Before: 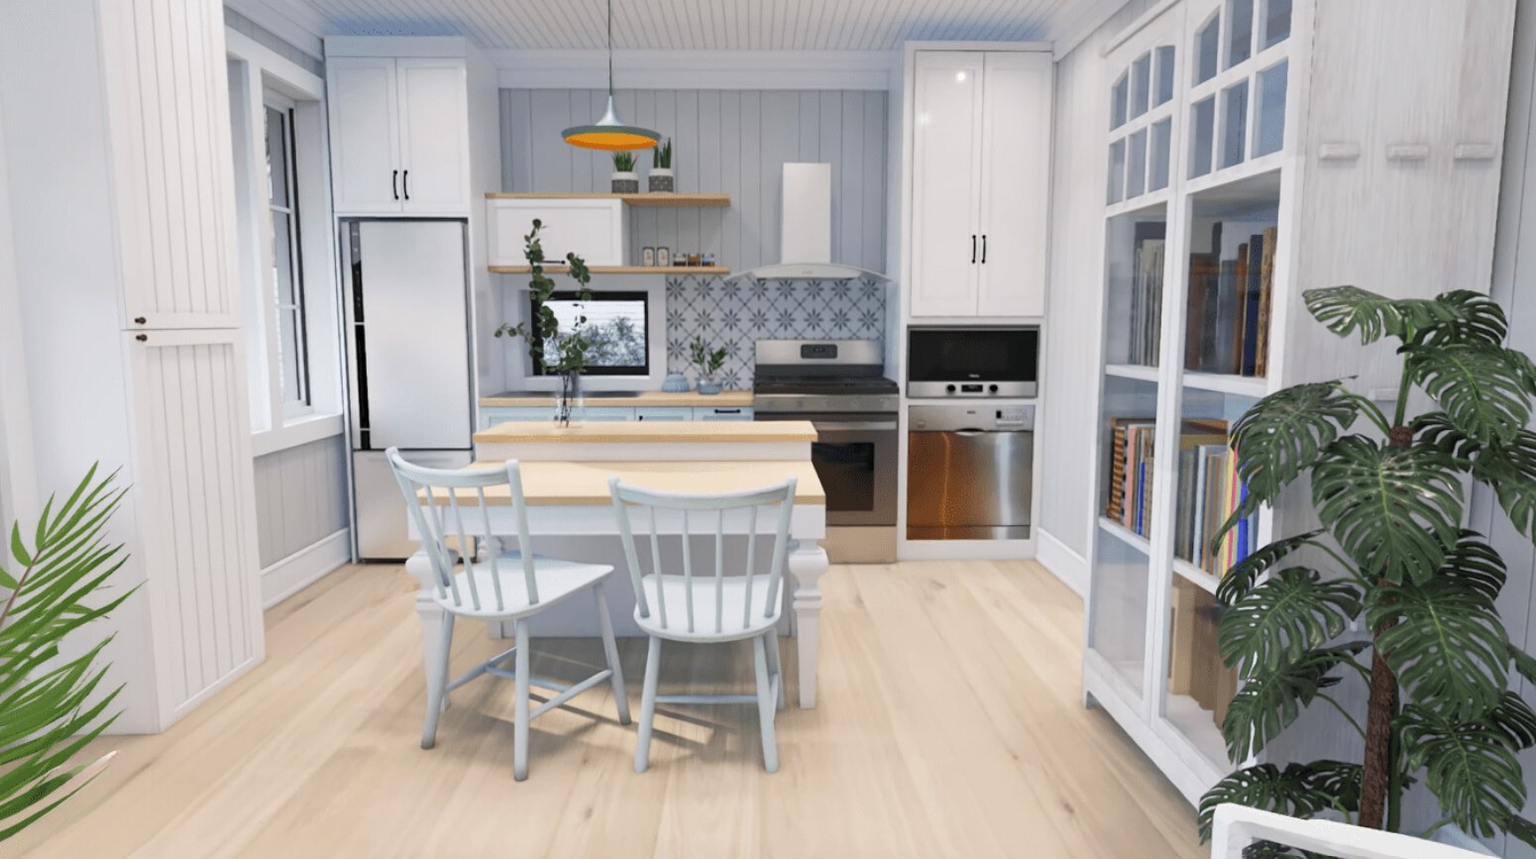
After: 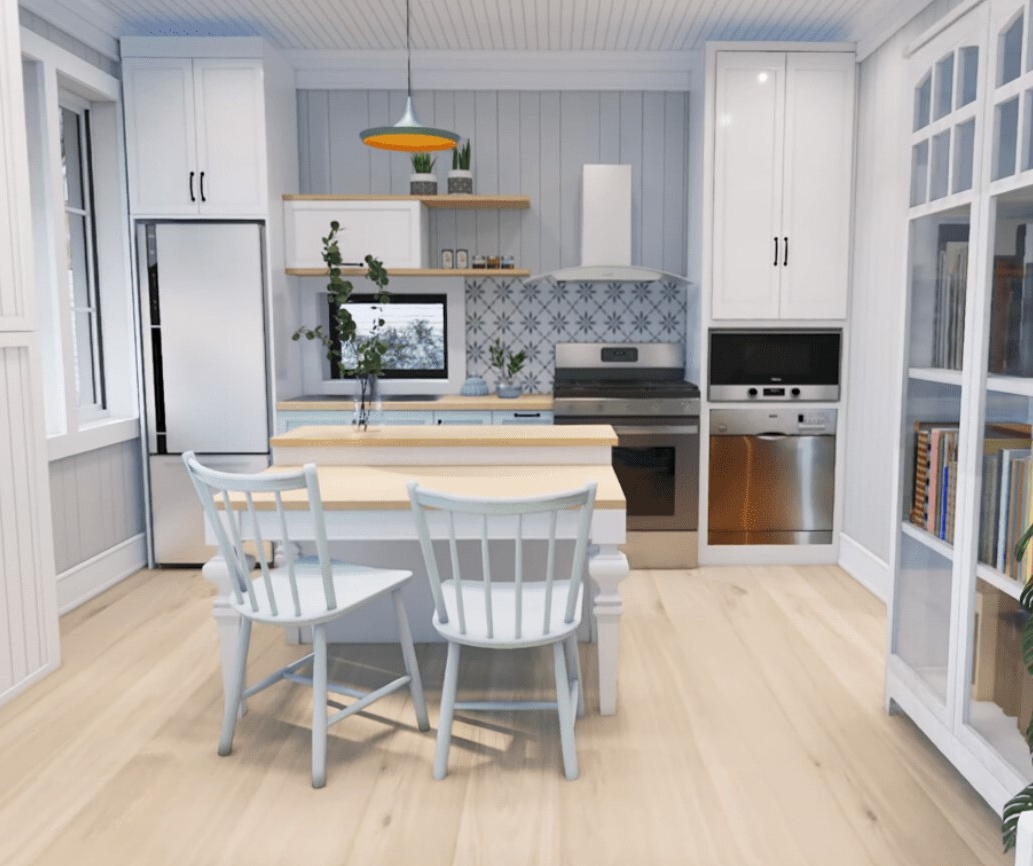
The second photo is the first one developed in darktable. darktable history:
crop and rotate: left 13.364%, right 19.971%
